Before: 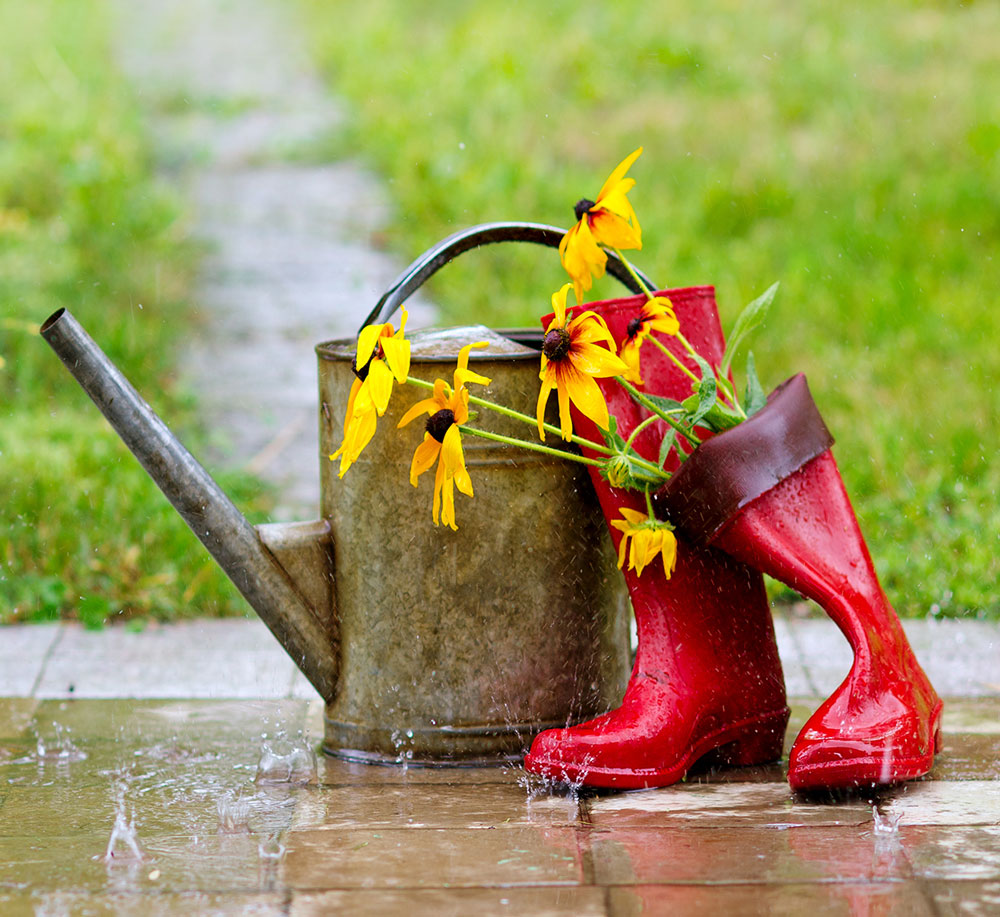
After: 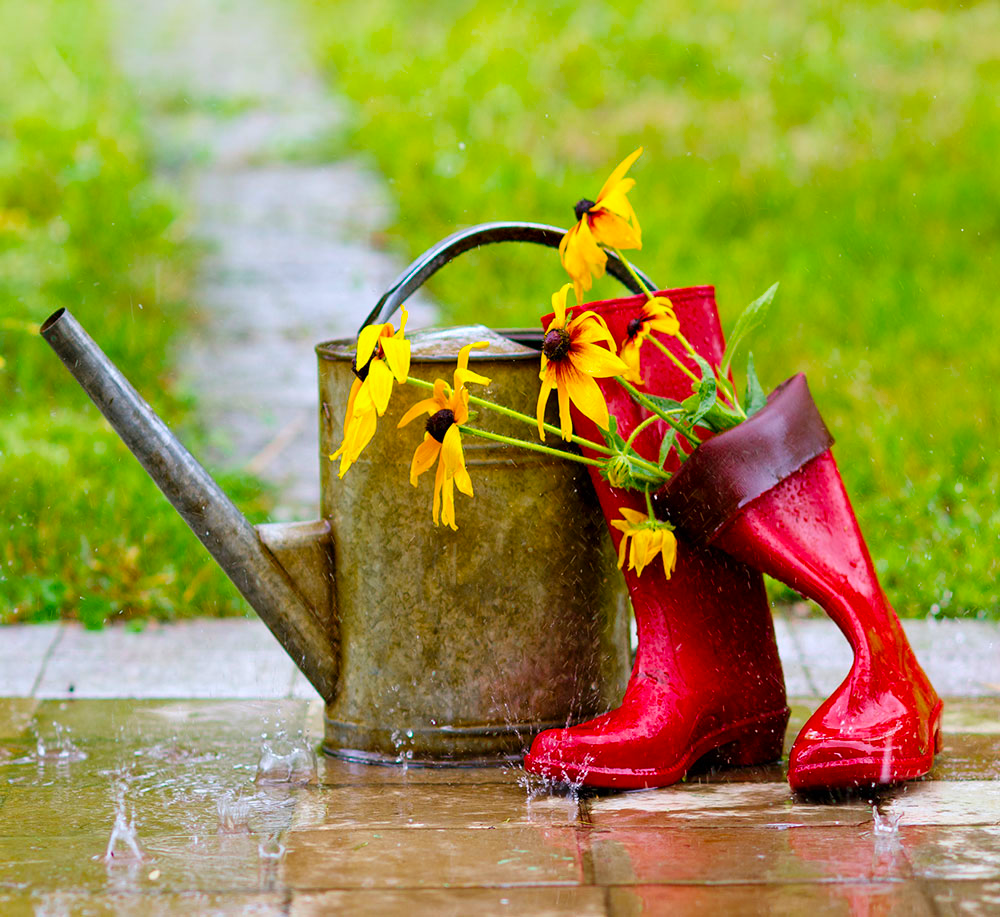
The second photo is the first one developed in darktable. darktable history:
color balance rgb: perceptual saturation grading › global saturation 25.842%, global vibrance 20%
